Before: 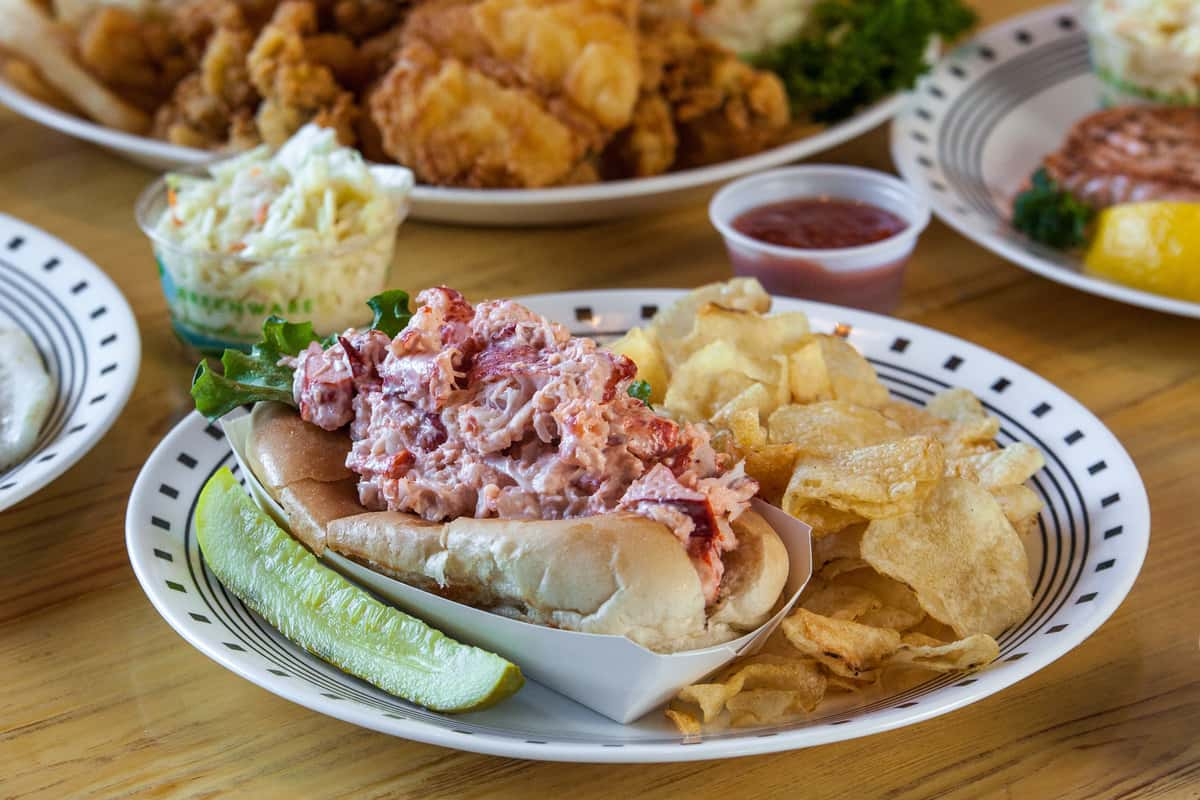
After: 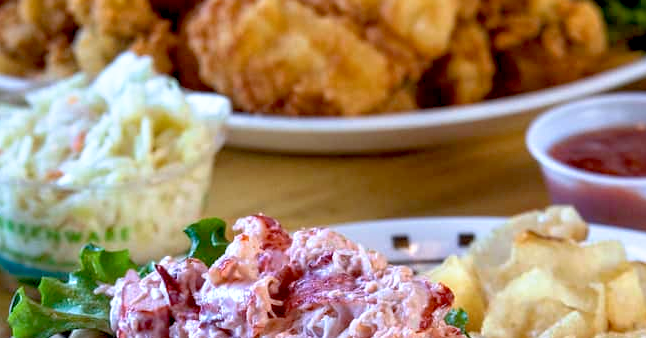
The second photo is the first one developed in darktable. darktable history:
base curve: curves: ch0 [(0.017, 0) (0.425, 0.441) (0.844, 0.933) (1, 1)], preserve colors none
color calibration: illuminant as shot in camera, x 0.37, y 0.382, temperature 4313.32 K
crop: left 15.306%, top 9.065%, right 30.789%, bottom 48.638%
tone equalizer: -8 EV 1 EV, -7 EV 1 EV, -6 EV 1 EV, -5 EV 1 EV, -4 EV 1 EV, -3 EV 0.75 EV, -2 EV 0.5 EV, -1 EV 0.25 EV
